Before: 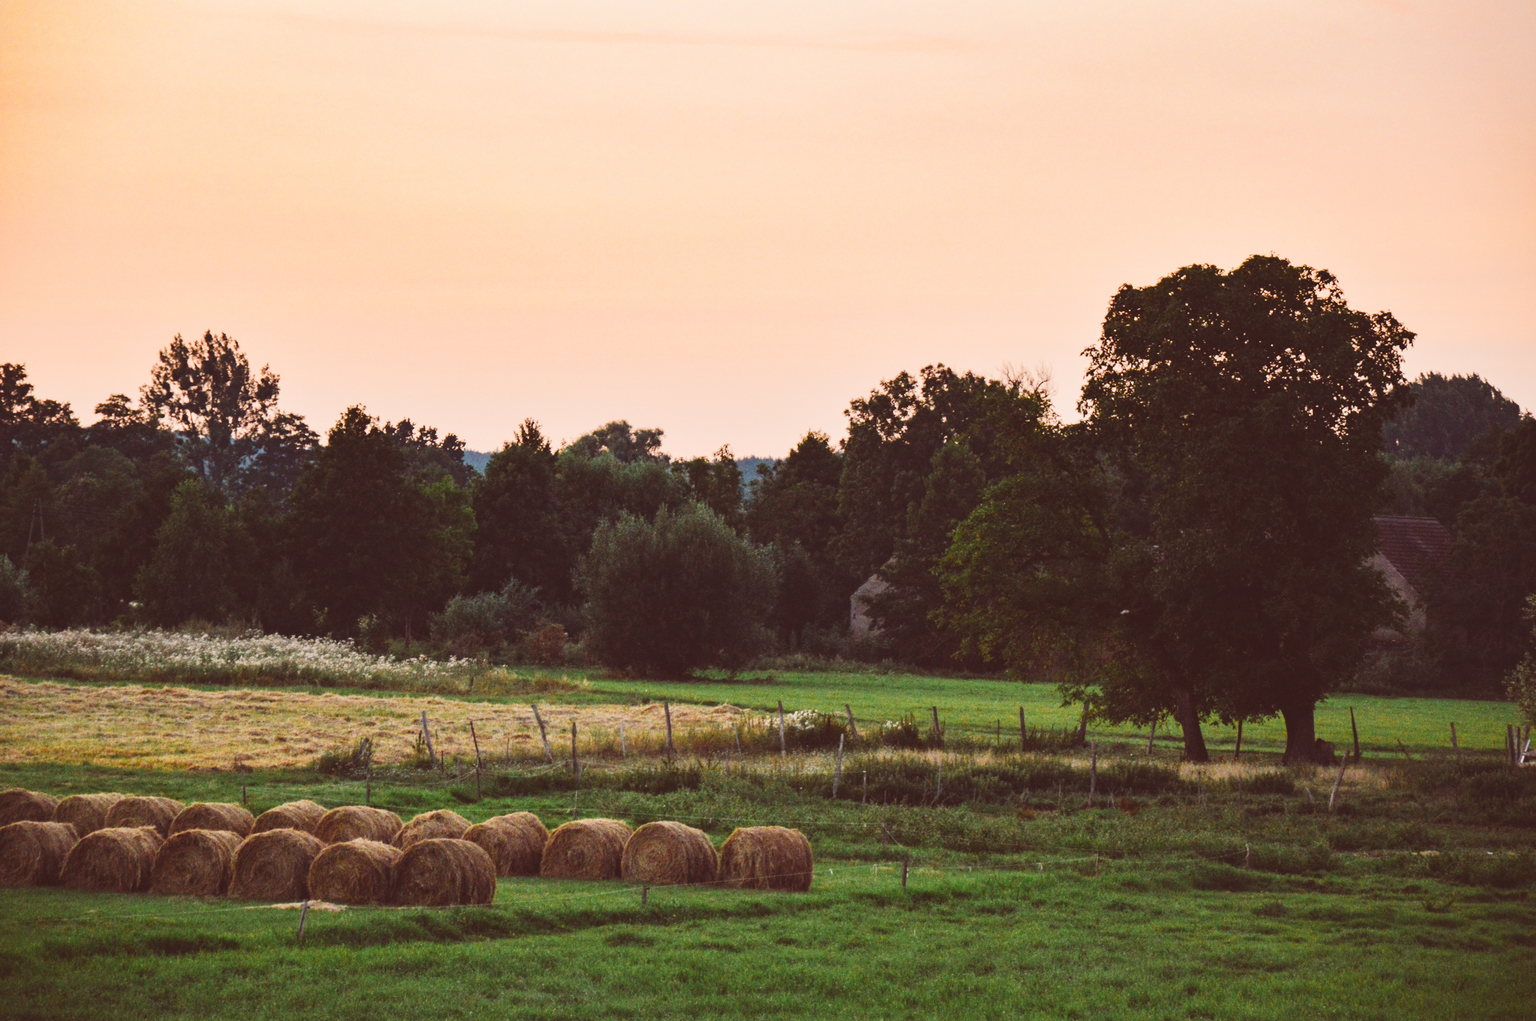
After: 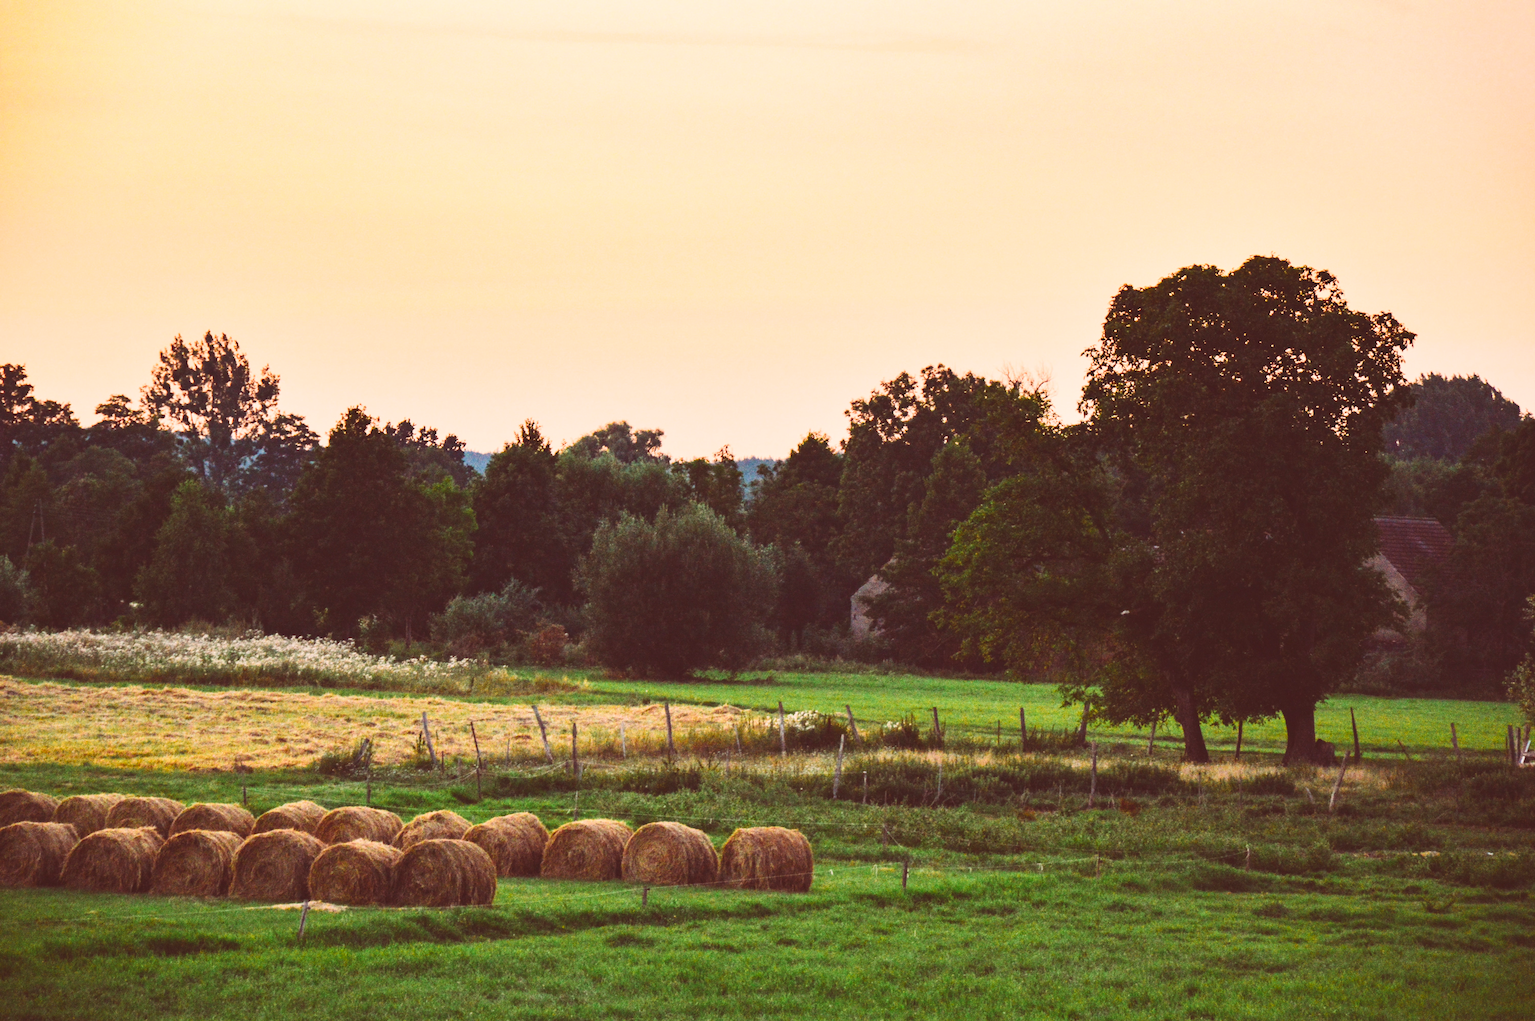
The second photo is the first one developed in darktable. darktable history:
contrast brightness saturation: contrast 0.2, brightness 0.16, saturation 0.22
color correction: saturation 1.11
